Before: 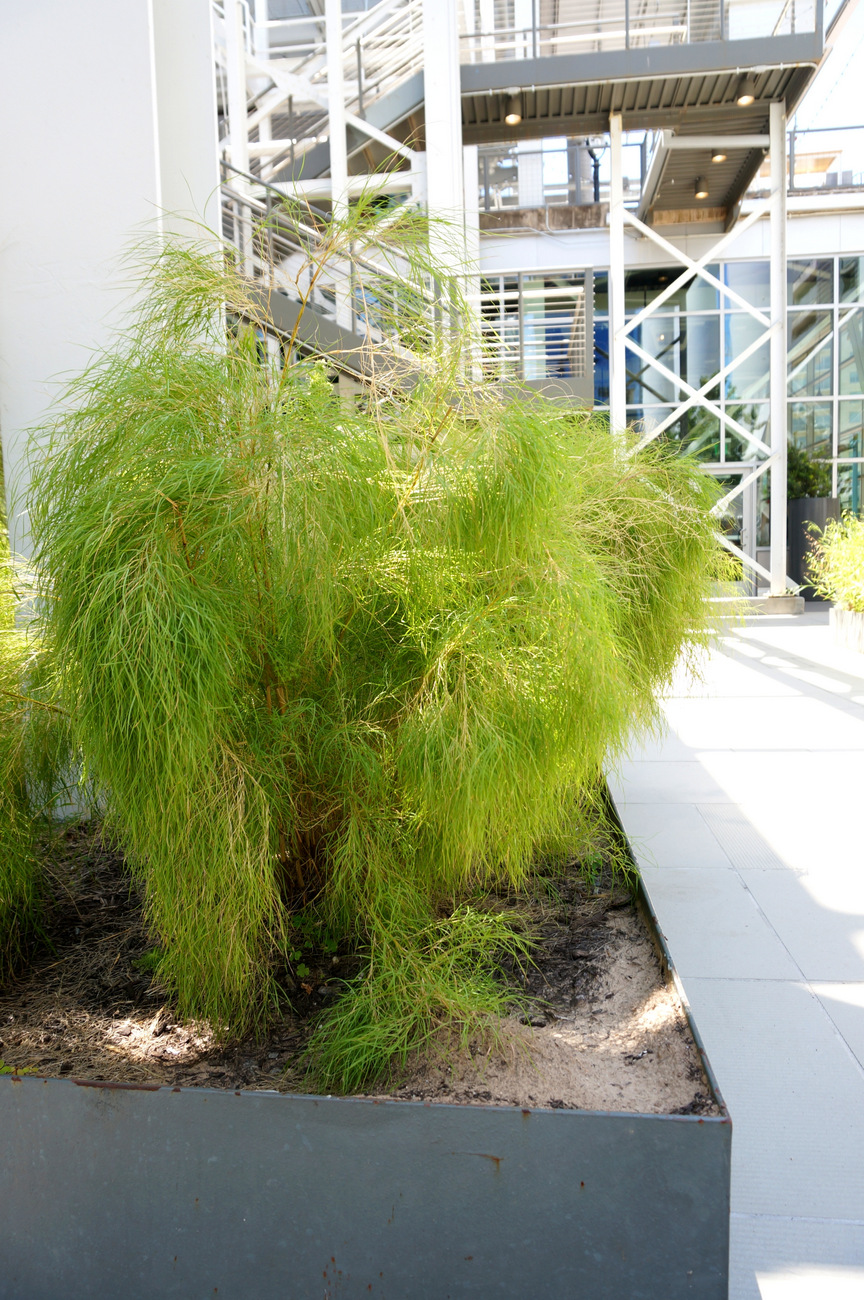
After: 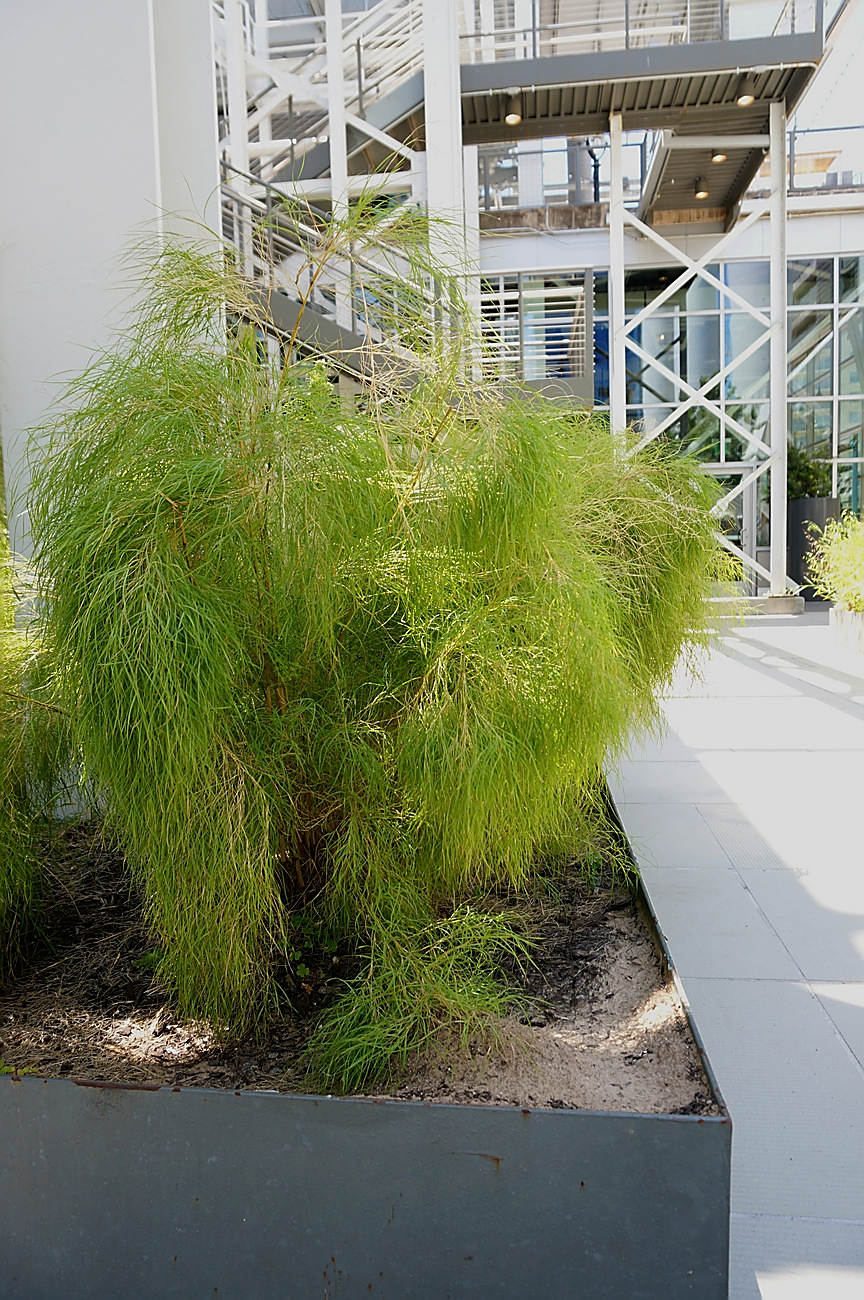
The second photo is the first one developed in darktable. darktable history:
sharpen: radius 1.371, amount 1.268, threshold 0.696
exposure: black level correction 0, exposure 0.499 EV, compensate exposure bias true, compensate highlight preservation false
